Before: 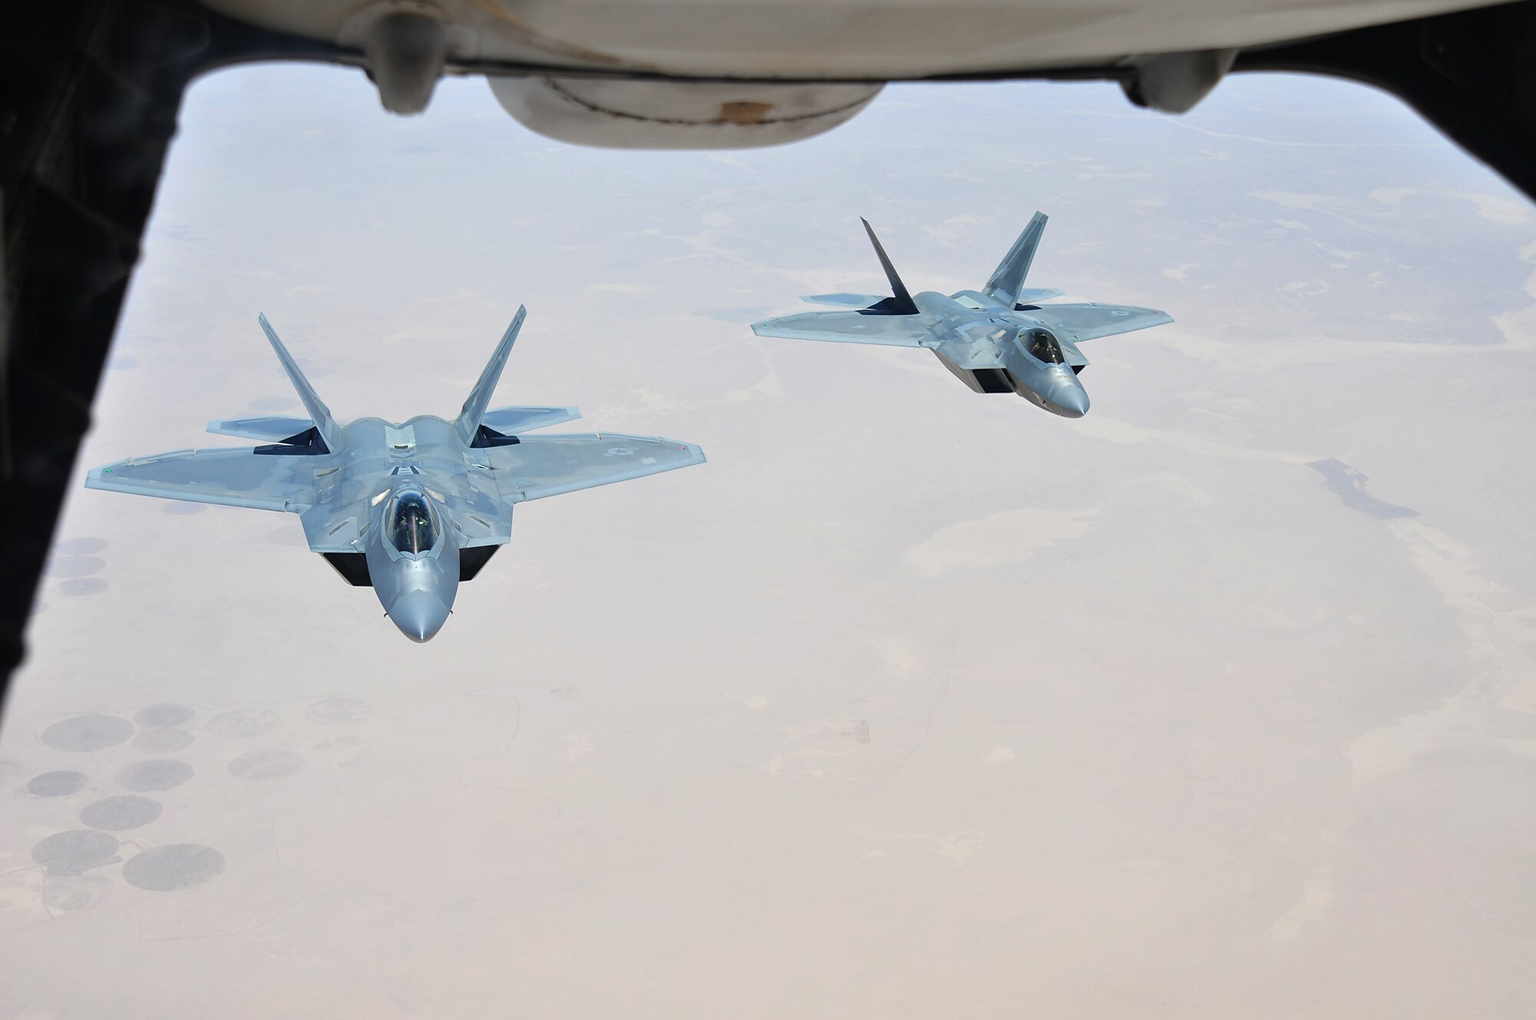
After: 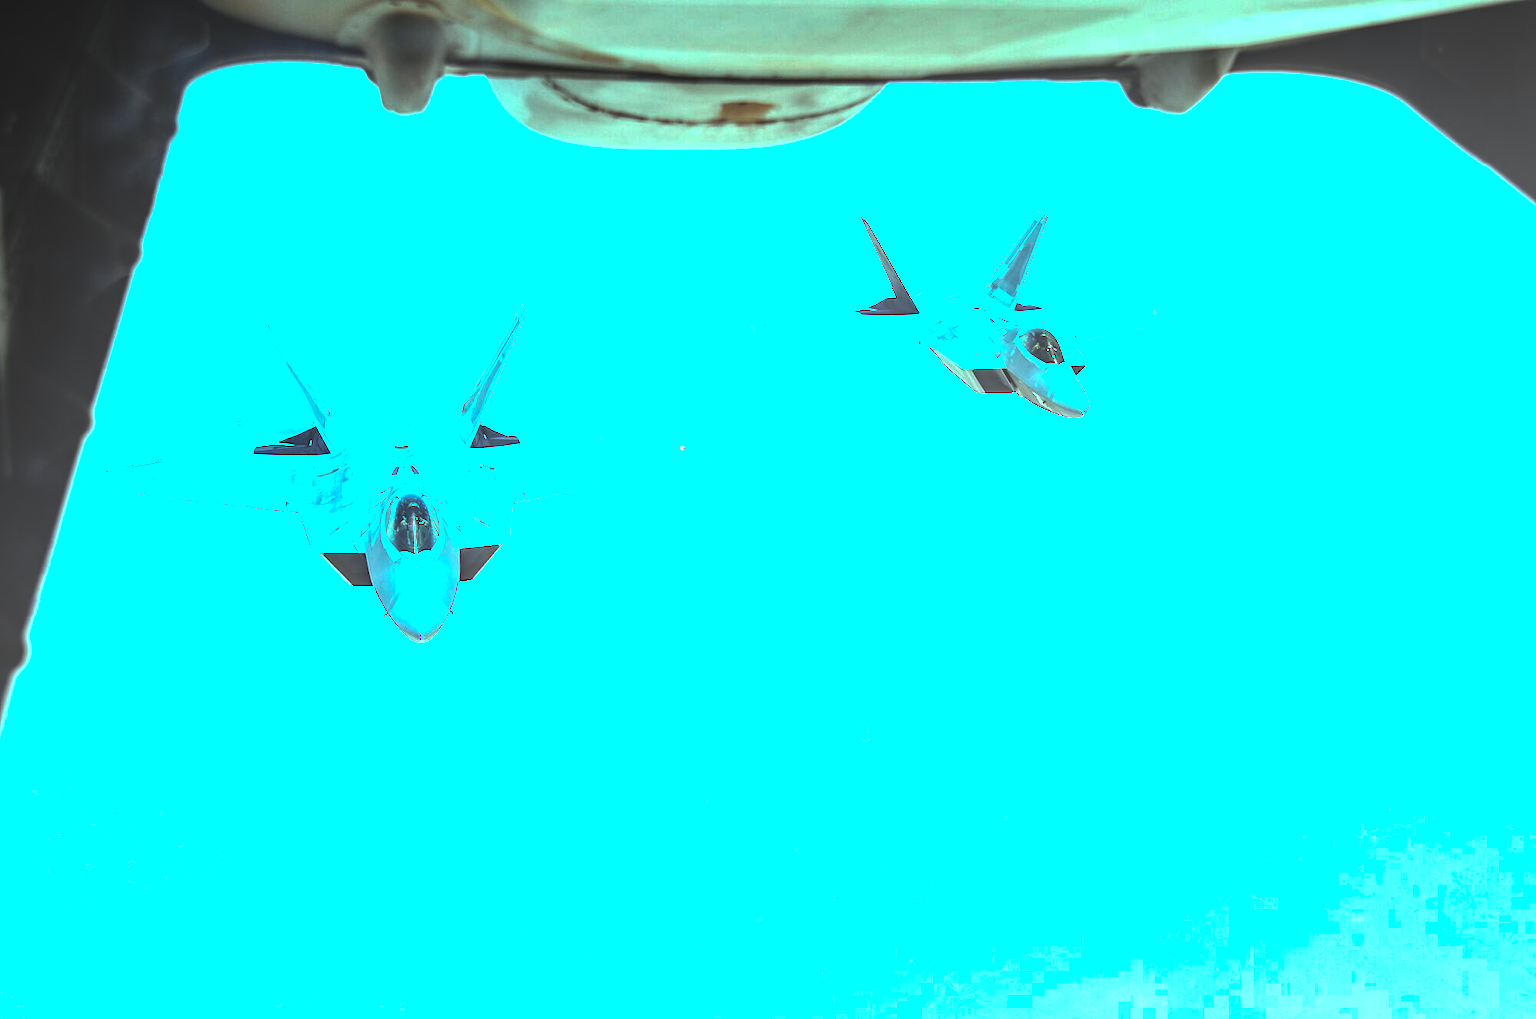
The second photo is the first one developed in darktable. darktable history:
local contrast: on, module defaults
color balance rgb: highlights gain › luminance 20.107%, highlights gain › chroma 13.106%, highlights gain › hue 174.21°, perceptual saturation grading › global saturation 25.81%, perceptual brilliance grading › highlights 74.42%, perceptual brilliance grading › shadows -30.47%, global vibrance 20%
exposure: compensate highlight preservation false
